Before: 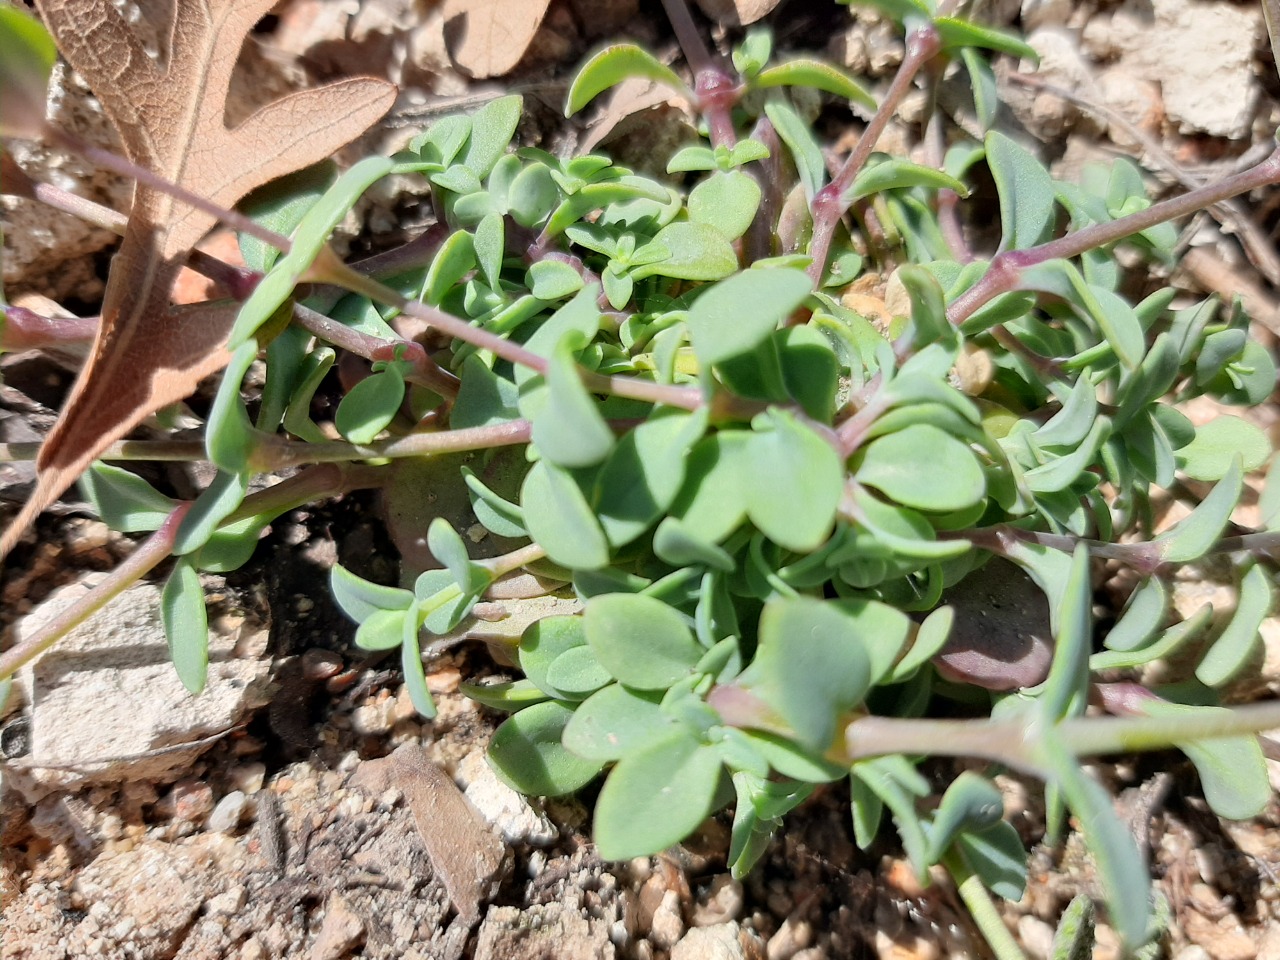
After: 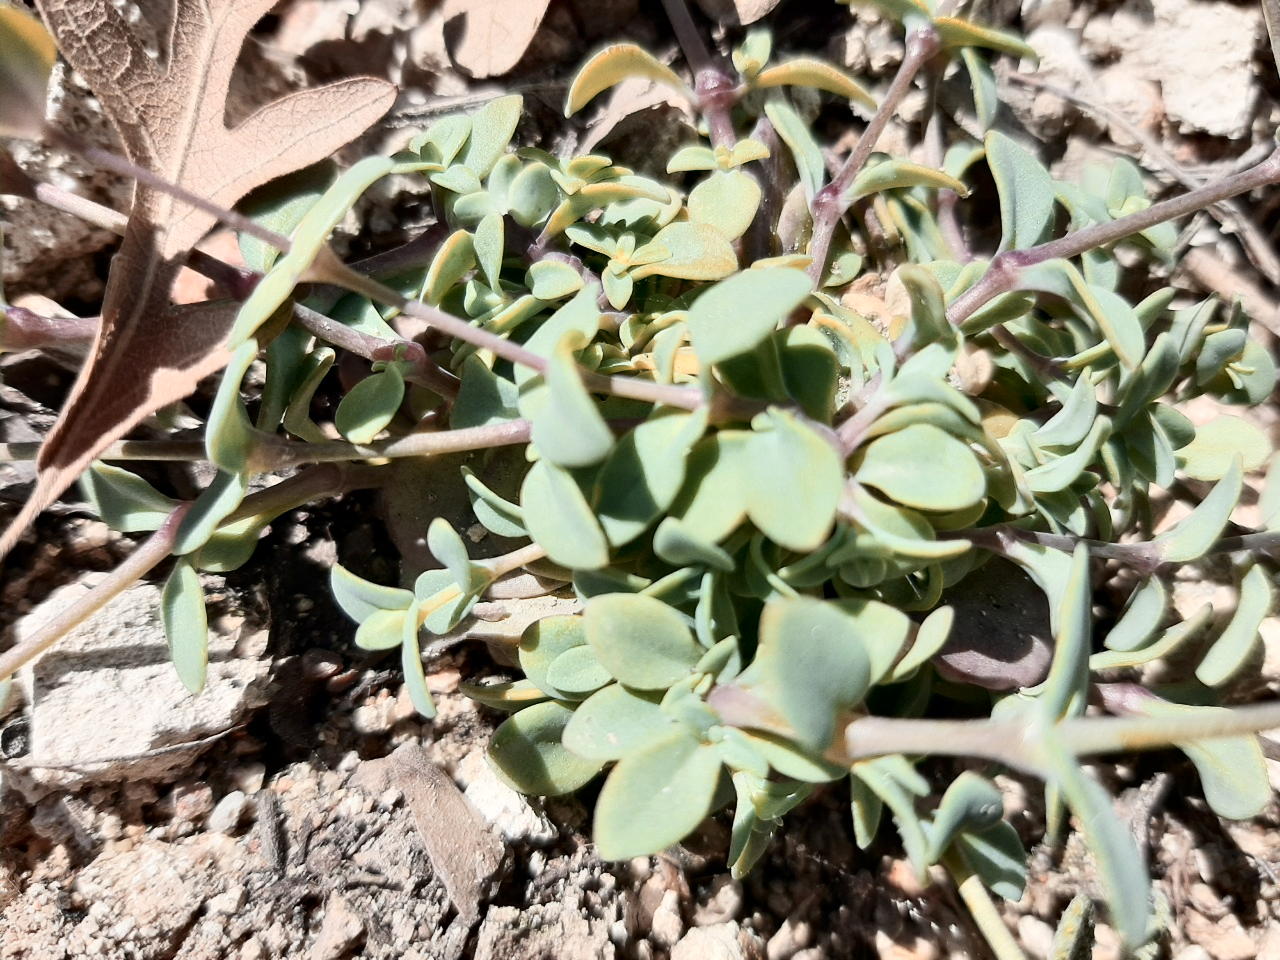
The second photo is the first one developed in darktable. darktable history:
shadows and highlights: white point adjustment 0.042, soften with gaussian
color zones: curves: ch2 [(0, 0.5) (0.084, 0.497) (0.323, 0.335) (0.4, 0.497) (1, 0.5)]
contrast brightness saturation: contrast 0.252, saturation -0.32
